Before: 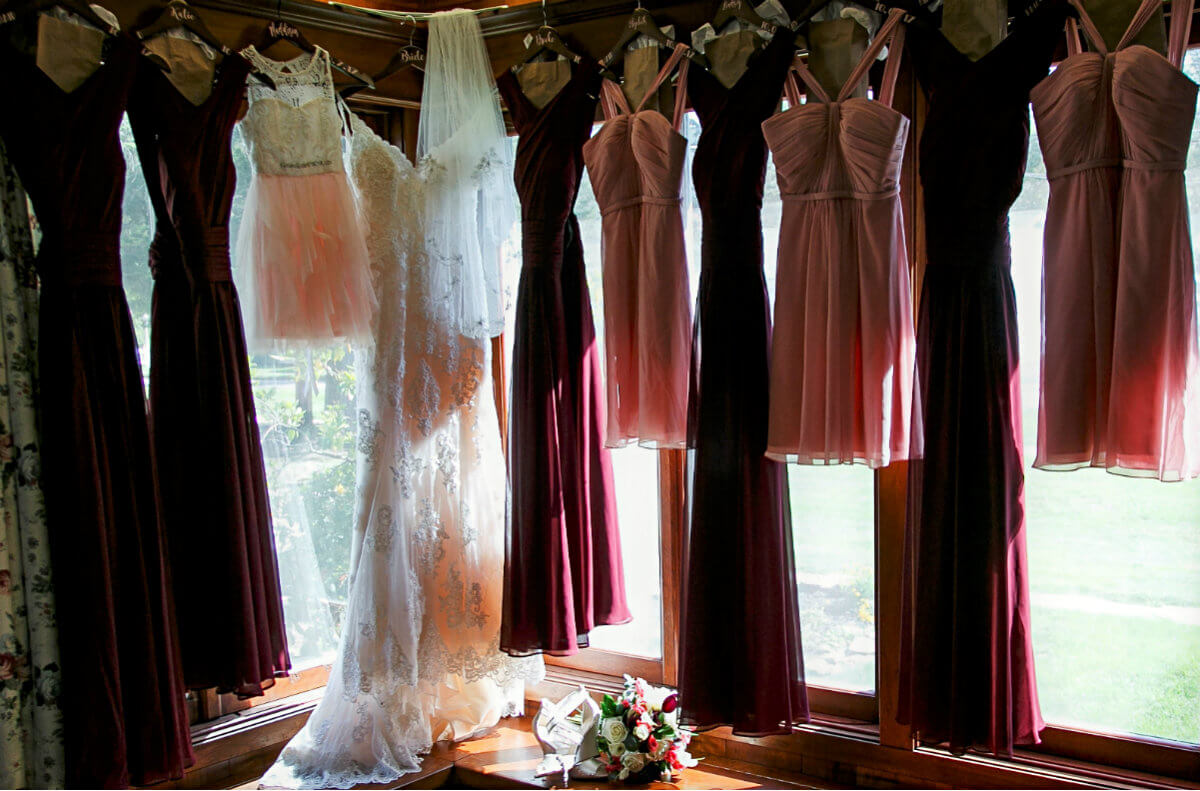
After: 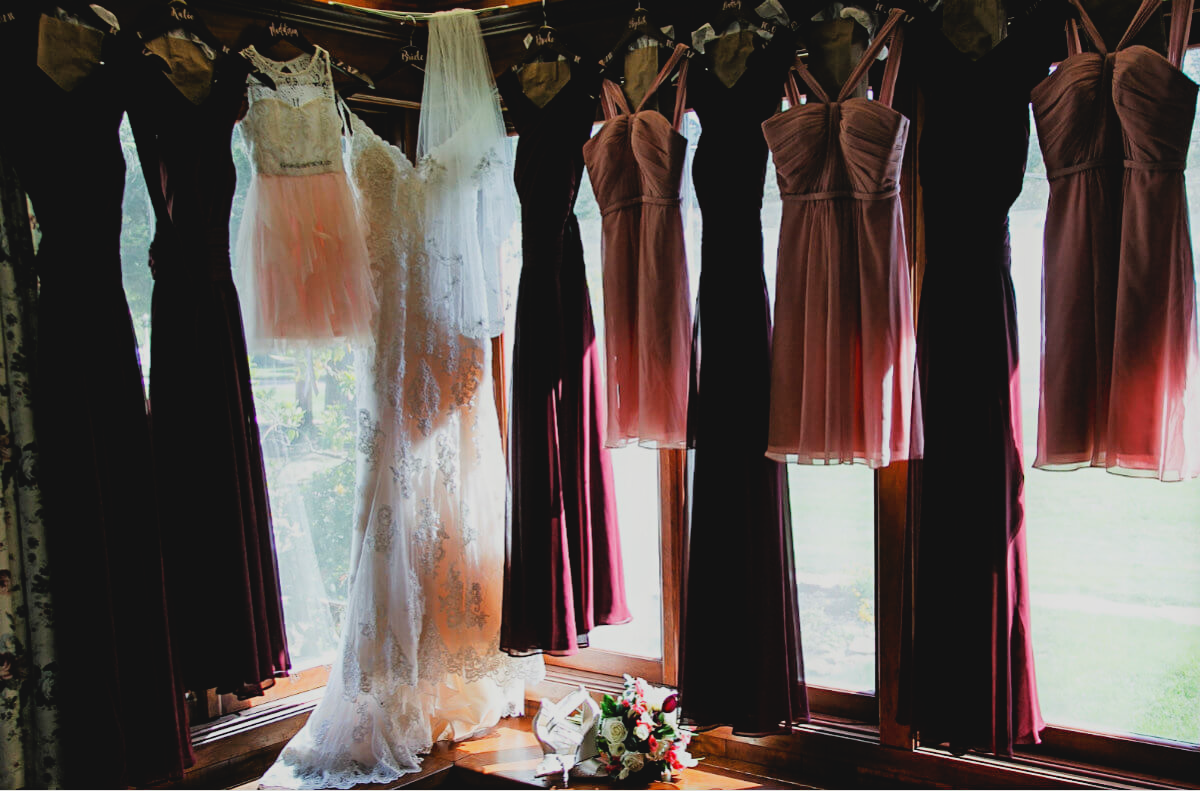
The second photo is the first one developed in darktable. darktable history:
contrast brightness saturation: contrast -0.11
filmic rgb: black relative exposure -5.07 EV, white relative exposure 3.2 EV, hardness 3.45, contrast 1.189, highlights saturation mix -30.68%
